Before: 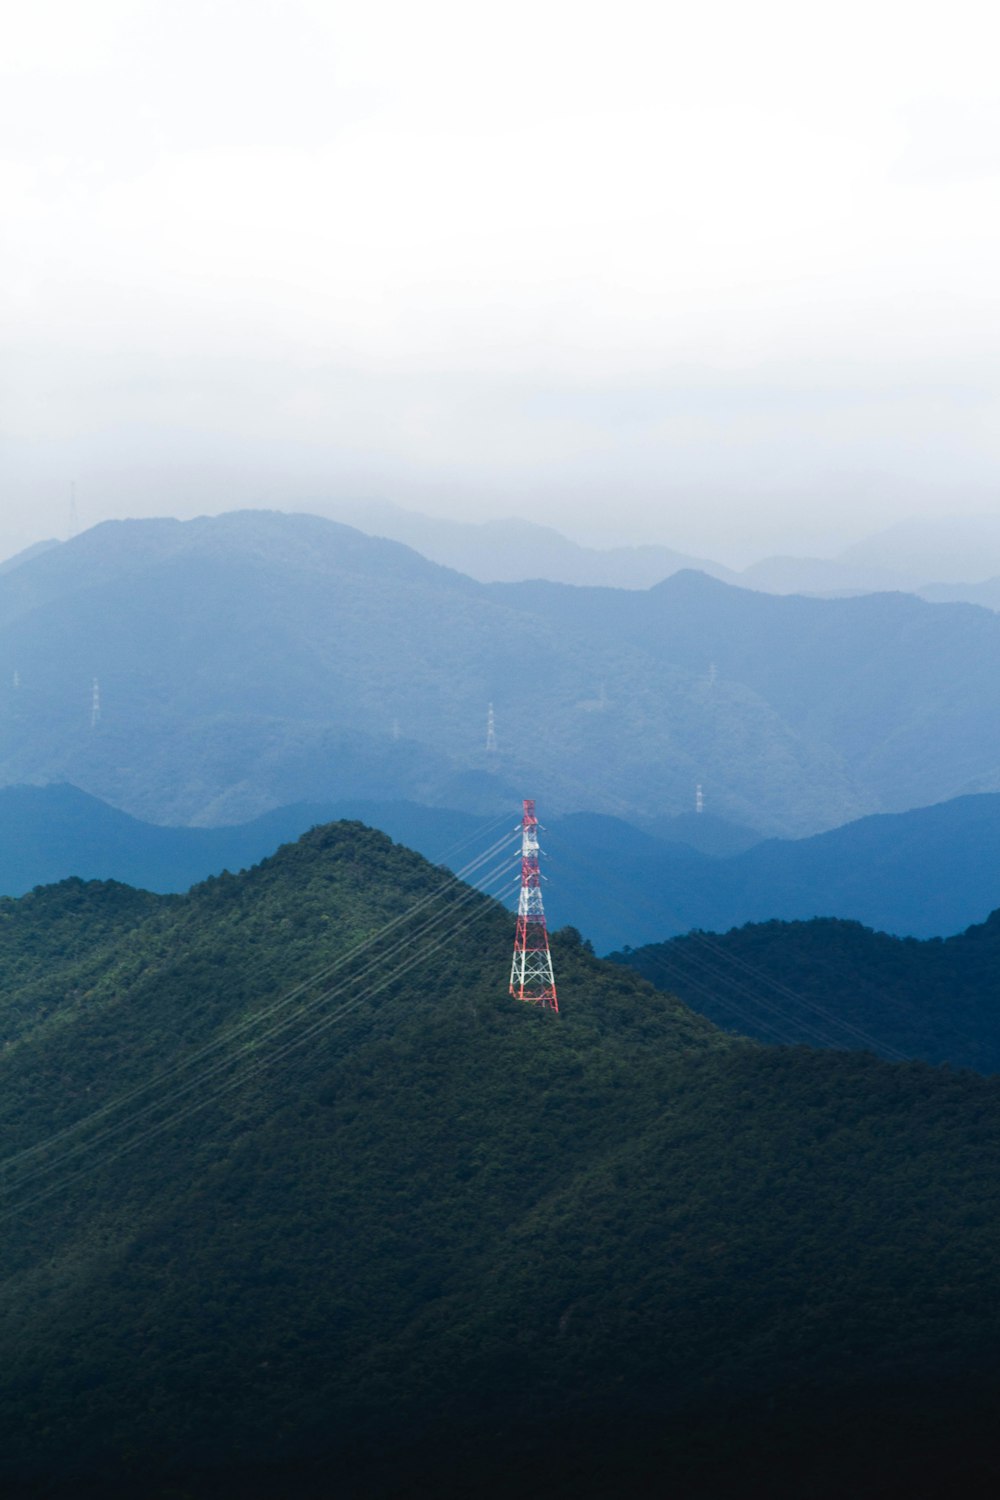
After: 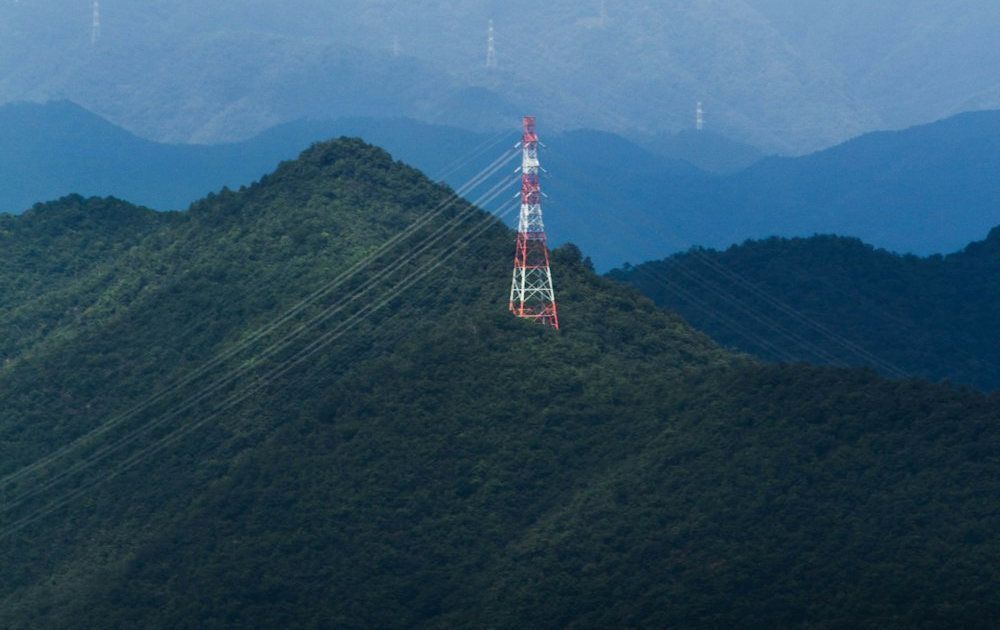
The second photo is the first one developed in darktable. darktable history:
crop: top 45.551%, bottom 12.262%
shadows and highlights: radius 337.17, shadows 29.01, soften with gaussian
